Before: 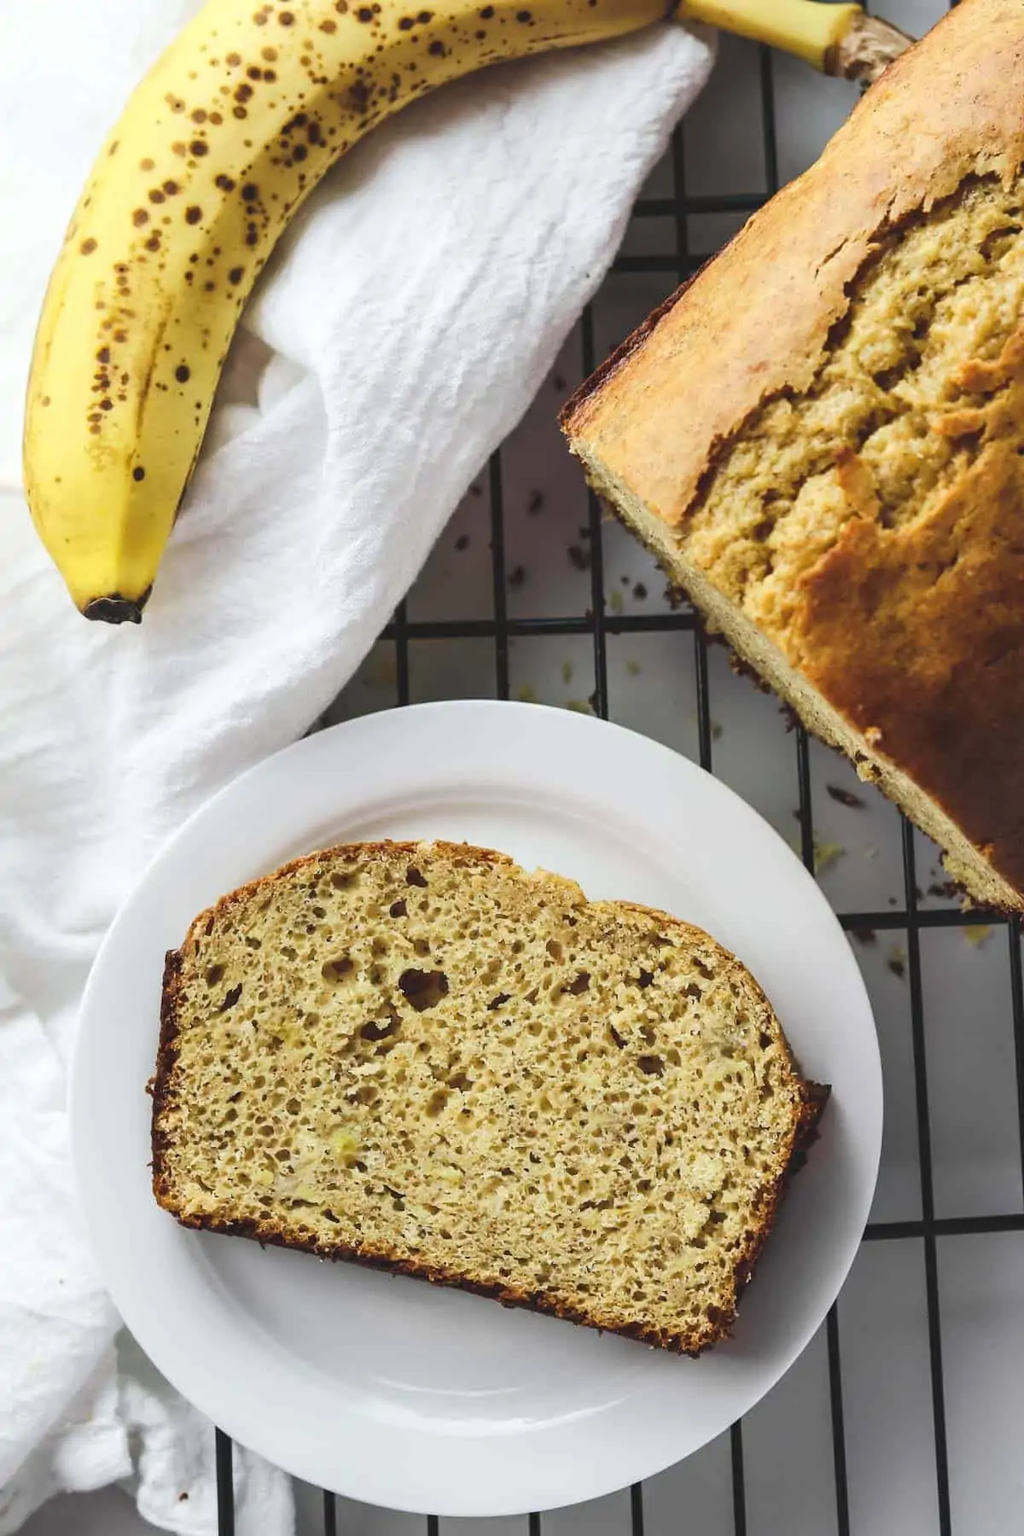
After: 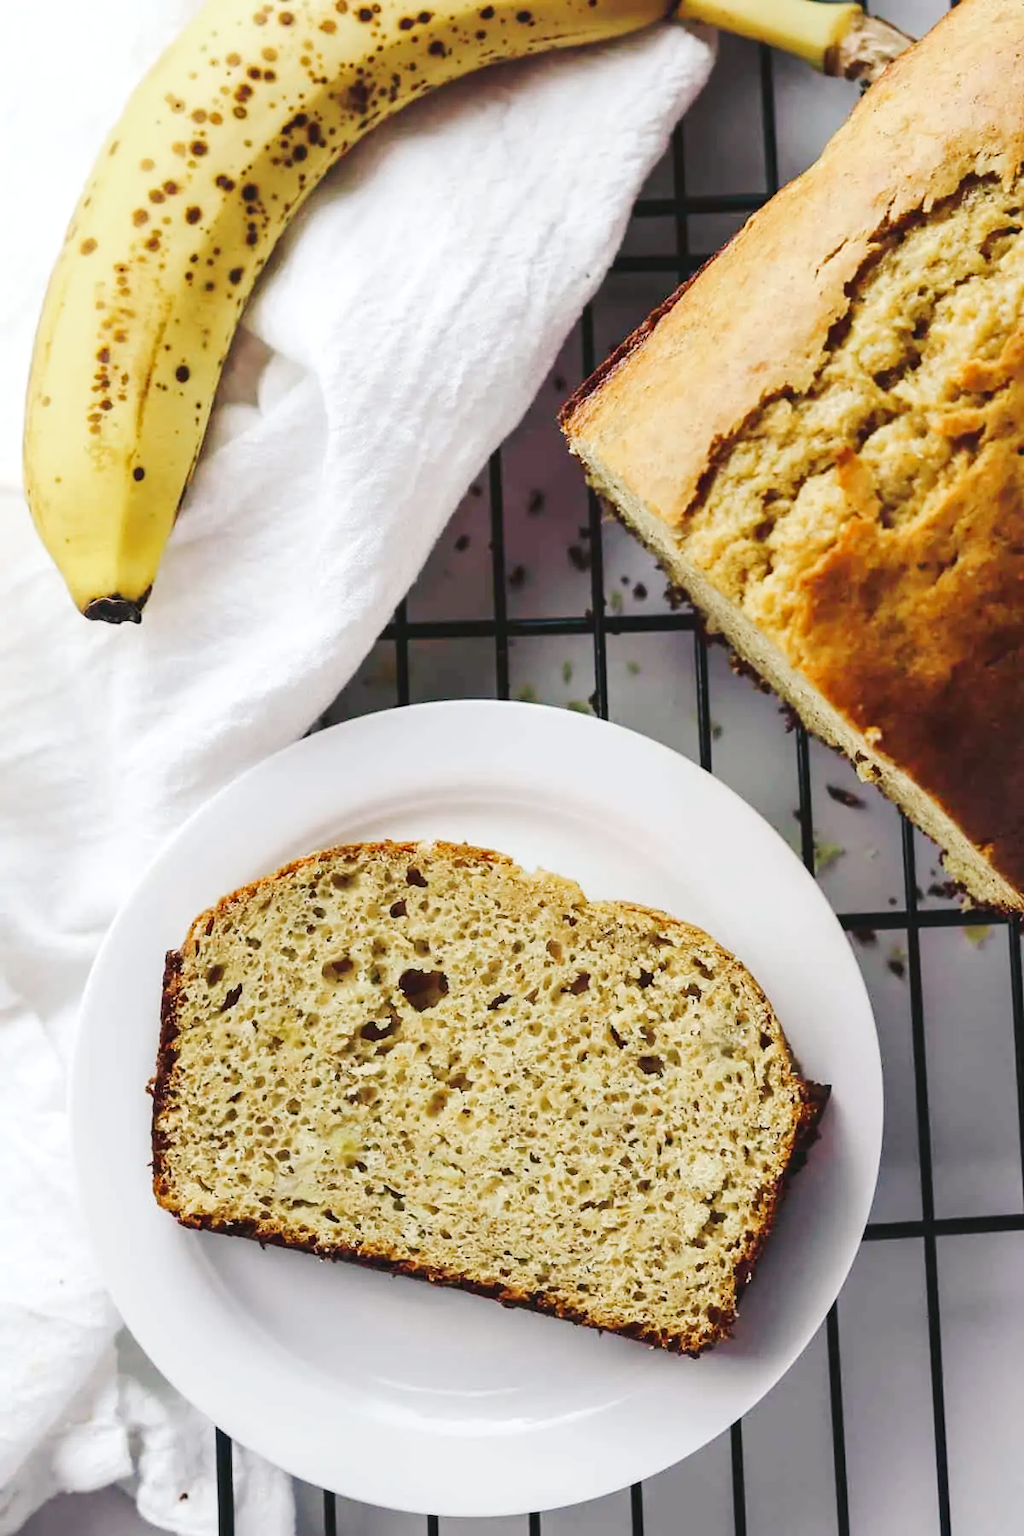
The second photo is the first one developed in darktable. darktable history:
tone curve: curves: ch0 [(0, 0) (0.003, 0.014) (0.011, 0.017) (0.025, 0.023) (0.044, 0.035) (0.069, 0.04) (0.1, 0.062) (0.136, 0.099) (0.177, 0.152) (0.224, 0.214) (0.277, 0.291) (0.335, 0.383) (0.399, 0.487) (0.468, 0.581) (0.543, 0.662) (0.623, 0.738) (0.709, 0.802) (0.801, 0.871) (0.898, 0.936) (1, 1)], preserve colors none
color look up table: target L [89.21, 86.82, 90.16, 81.95, 72.94, 72.89, 74.49, 63.16, 62.17, 49.3, 44.25, 43.15, 41.67, 25.8, 16.41, 101.47, 79.63, 73.2, 71.24, 63.51, 58.64, 58.2, 55.51, 49.08, 50.83, 49.21, 43.77, 37.01, 21.43, 23.96, 7.671, 84.79, 74.12, 69.83, 60.52, 56.41, 48.19, 44.71, 42.67, 29.81, 28.91, 21.99, 25.57, 10.2, 77.65, 78.5, 60.86, 53.15, 33.41], target a [-22.45, -24.63, -24.71, -38.75, -62.5, -11.86, -53.1, -1.696, -34.72, -24.11, -27.2, -33.18, -2.666, -22, -12, 0, 7.949, 35.04, 8.324, 40.21, 57.86, 39.05, 27.59, 65.93, 48.67, 75.69, 63.02, 7.162, 29.32, 33.51, 5.129, 27.22, 12.19, 54.48, 8.476, 74.25, 33.04, 67.23, 61.67, 2.298, 18.82, 1.725, 36.36, 23.84, -41.62, -52.65, -8.206, -15.89, -16.67], target b [54.61, 27.6, 1.595, 35.04, 37.34, 16.93, 19.14, 39.28, 3.334, 15.35, 28.78, 26.02, 6.296, 18.24, 10.07, -0.001, 71.24, 6.7, 3.922, 52.18, 15.25, 56.14, 23.51, 48.86, 48.46, 0.187, 26.35, 34, 1.004, 30.71, 11.94, -20.33, -18.98, -39.08, -51.69, -30.7, -18.95, -23.42, -56.81, -33.19, -56.7, -10.99, -7.196, -29.93, -26.17, -7.481, -20.71, -39.14, -3.75], num patches 49
